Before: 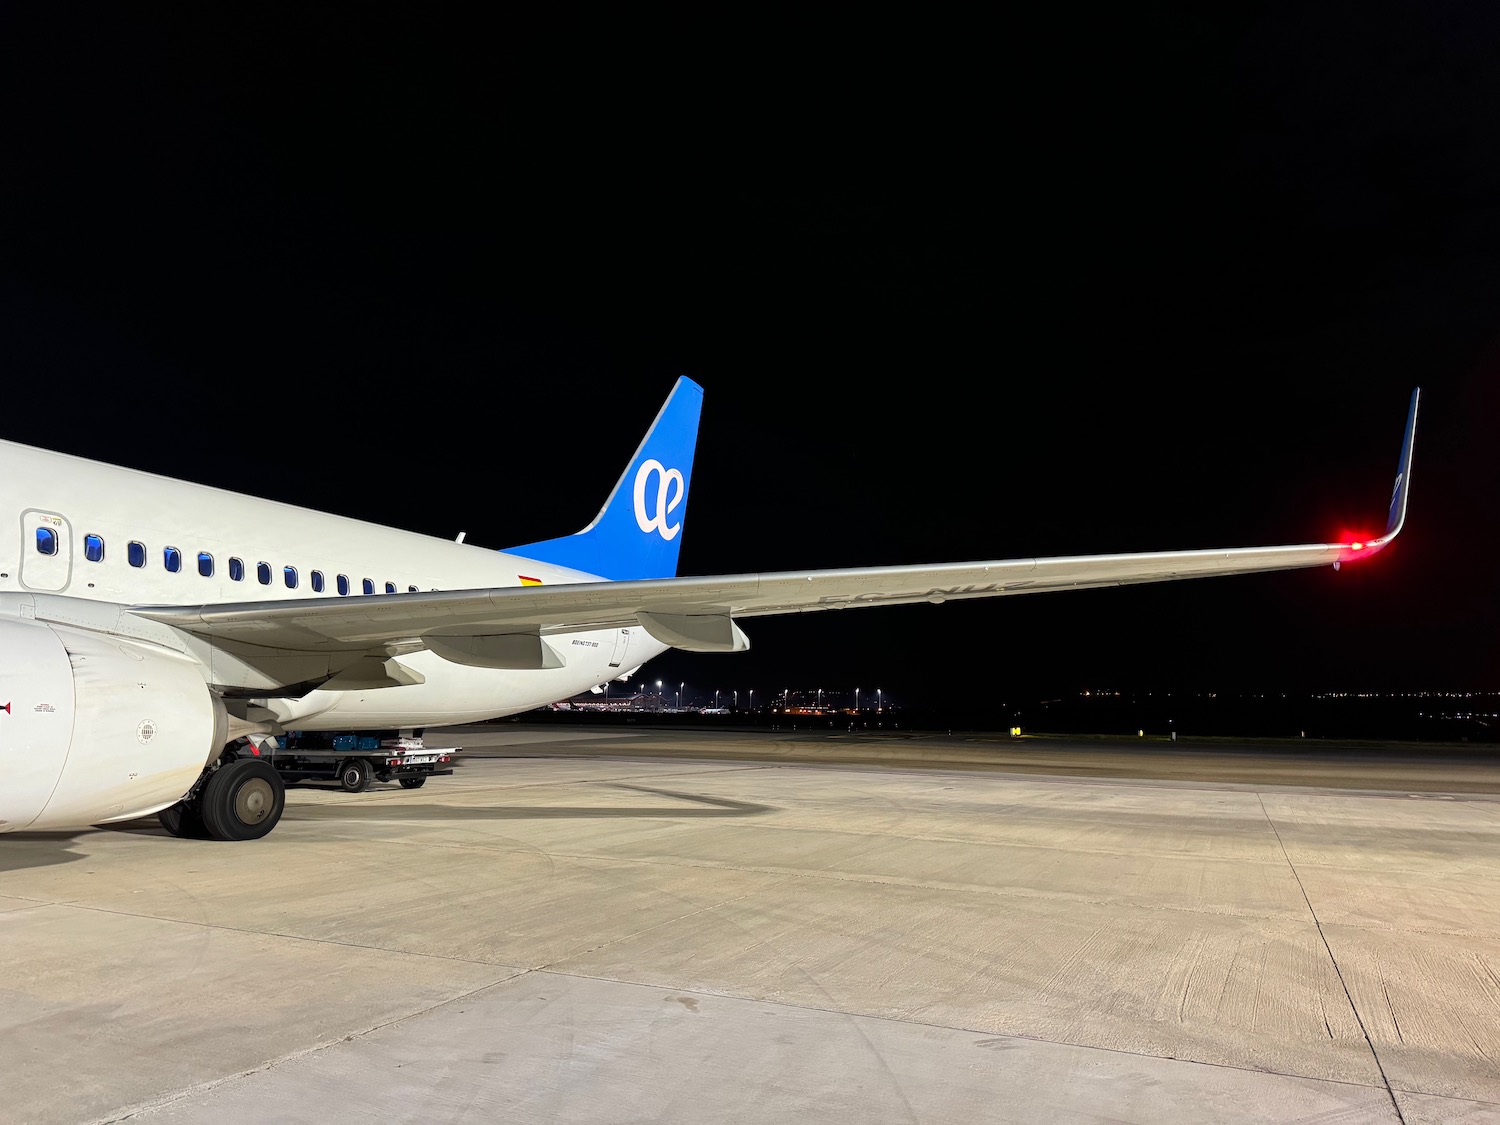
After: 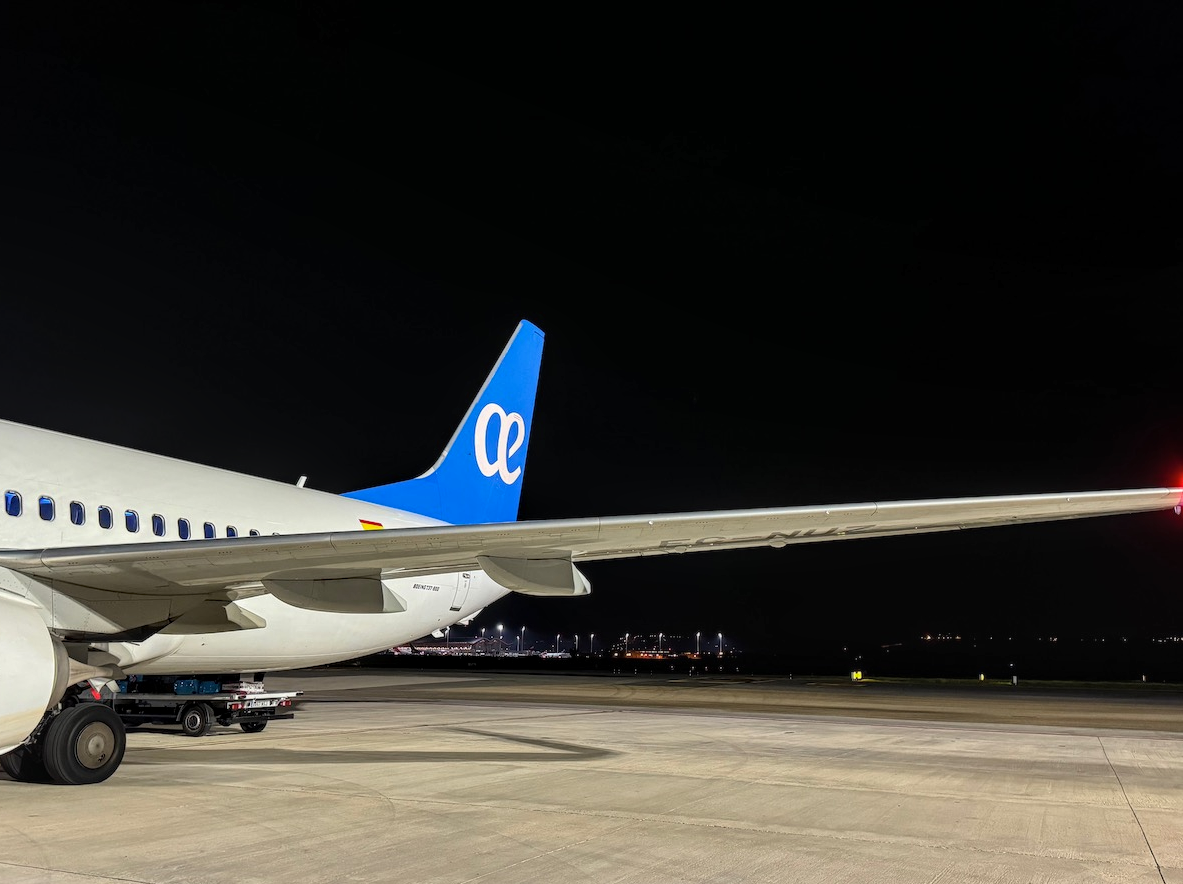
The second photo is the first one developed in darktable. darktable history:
local contrast: on, module defaults
crop and rotate: left 10.653%, top 4.996%, right 10.419%, bottom 16.383%
